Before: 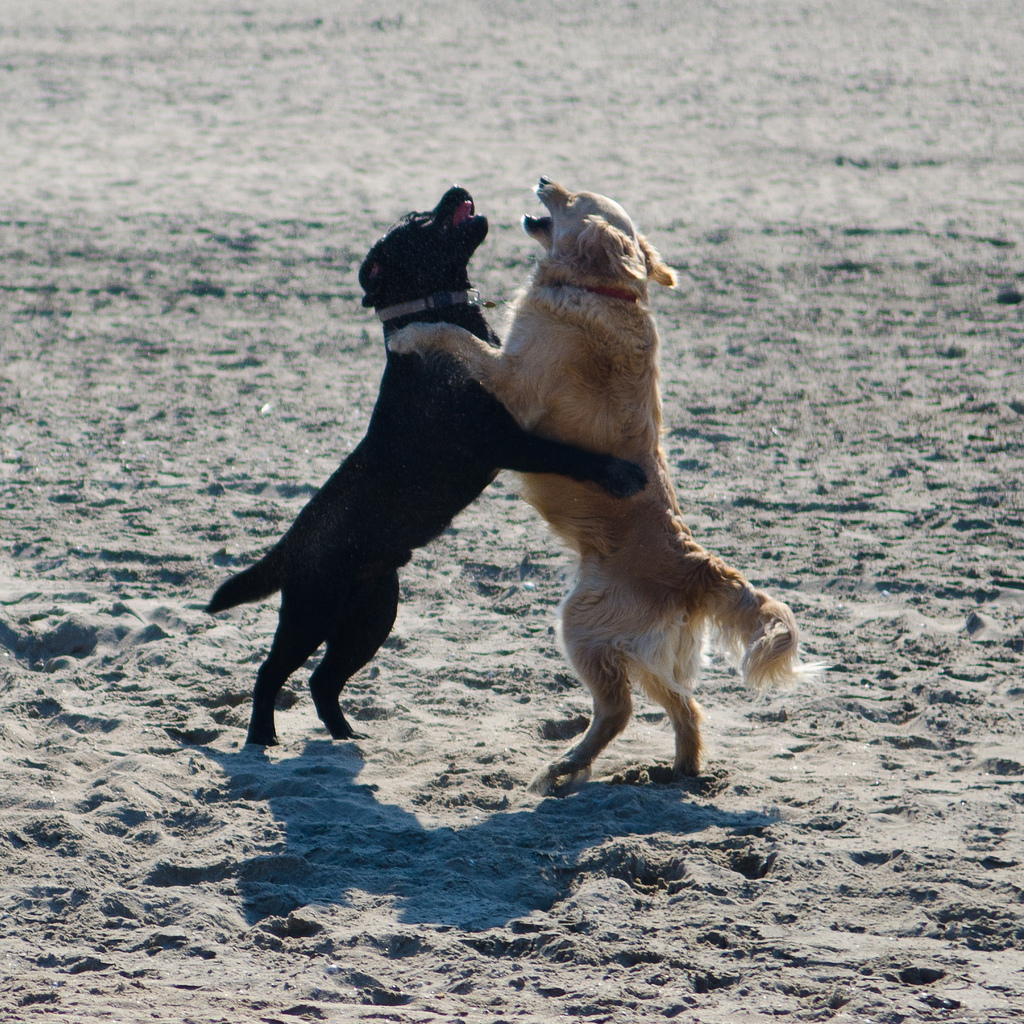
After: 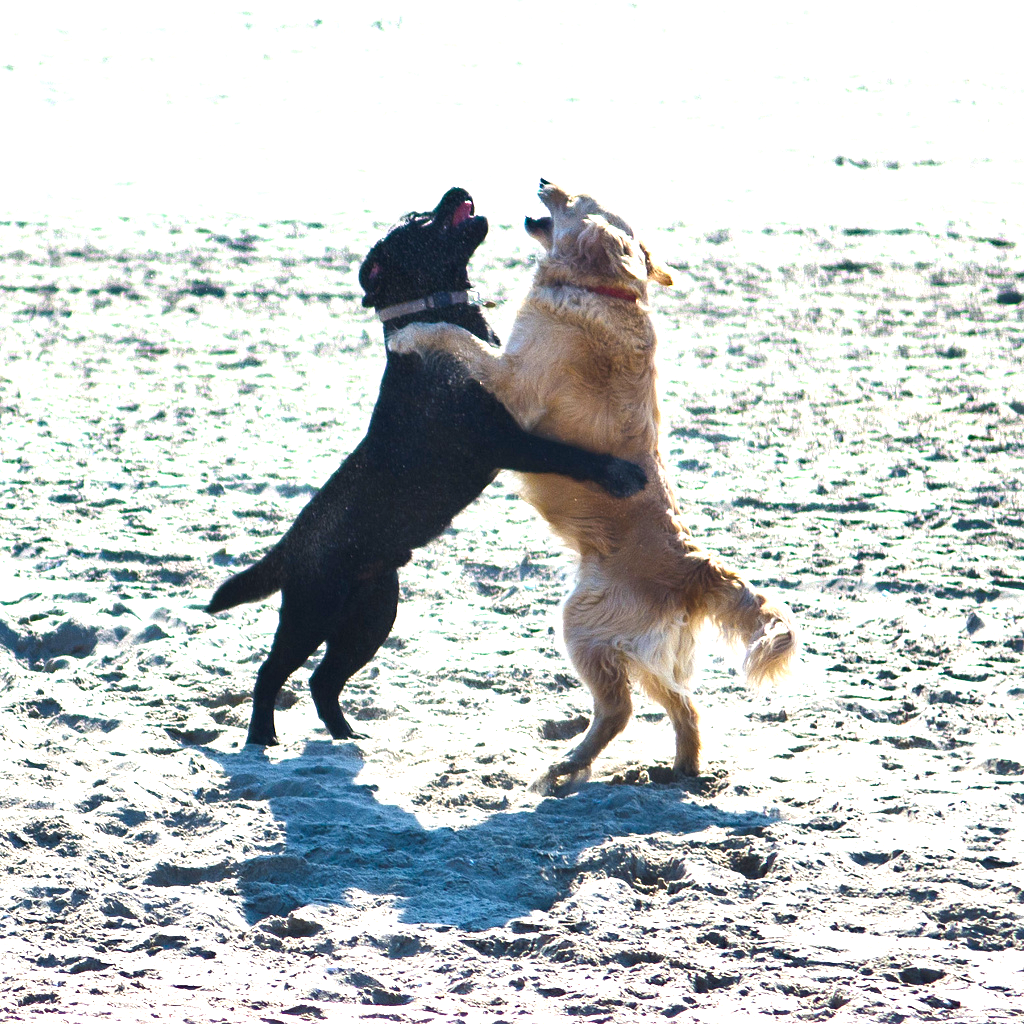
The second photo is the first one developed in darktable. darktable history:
exposure: black level correction 0, exposure 1.675 EV, compensate exposure bias true, compensate highlight preservation false
sharpen: radius 5.325, amount 0.312, threshold 26.433
shadows and highlights: shadows 37.27, highlights -28.18, soften with gaussian
